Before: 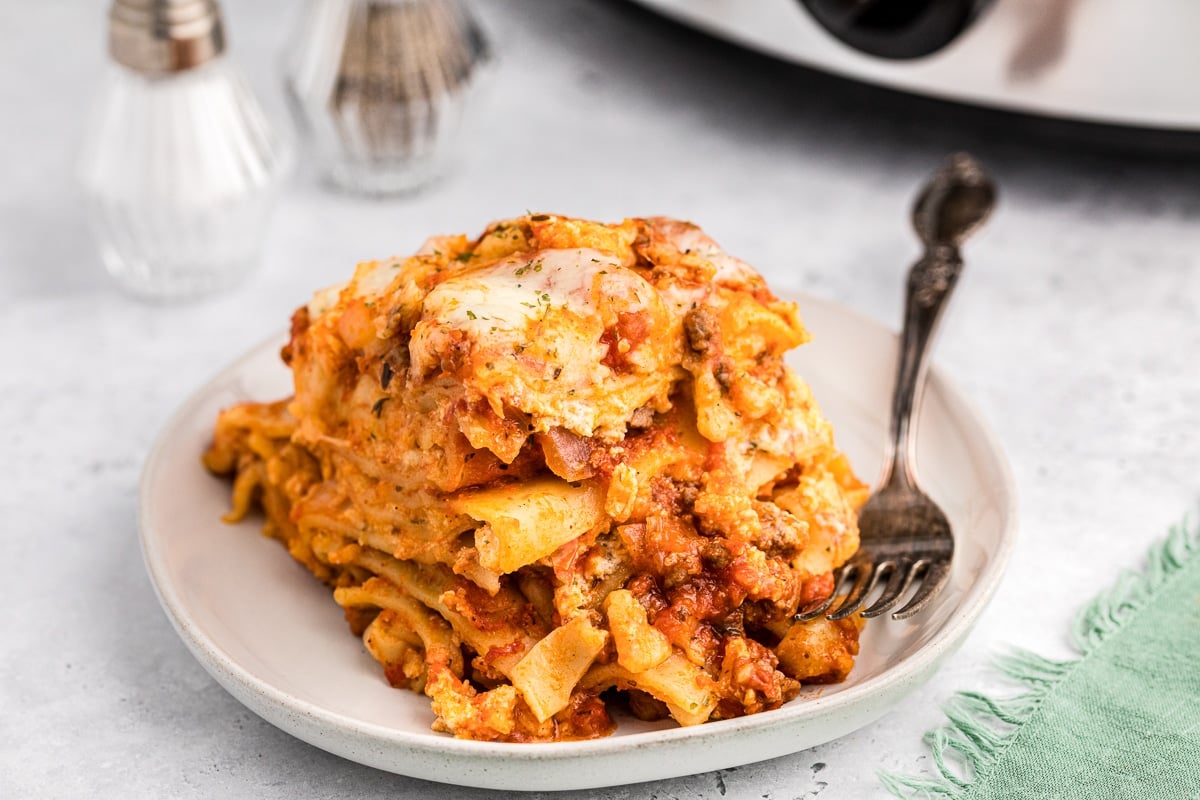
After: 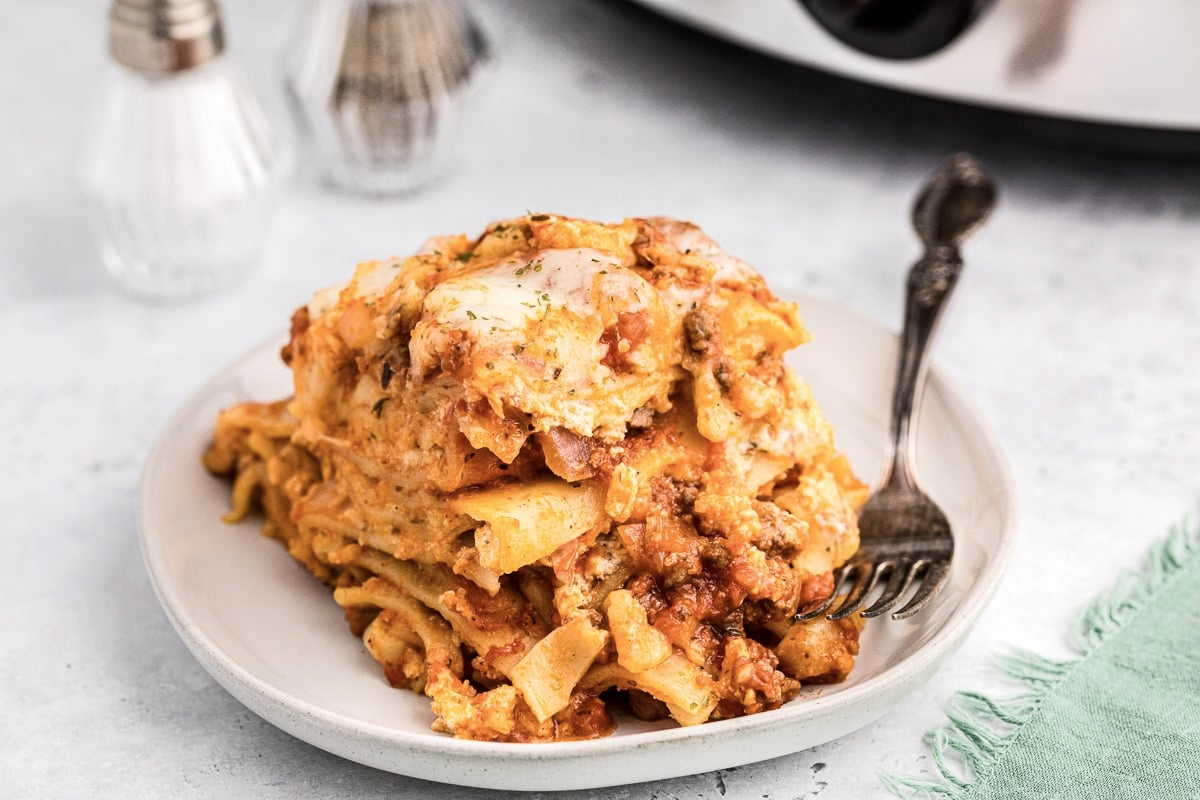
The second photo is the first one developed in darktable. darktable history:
base curve: curves: ch0 [(0, 0) (0.283, 0.295) (1, 1)], preserve colors none
contrast brightness saturation: contrast 0.111, saturation -0.177
